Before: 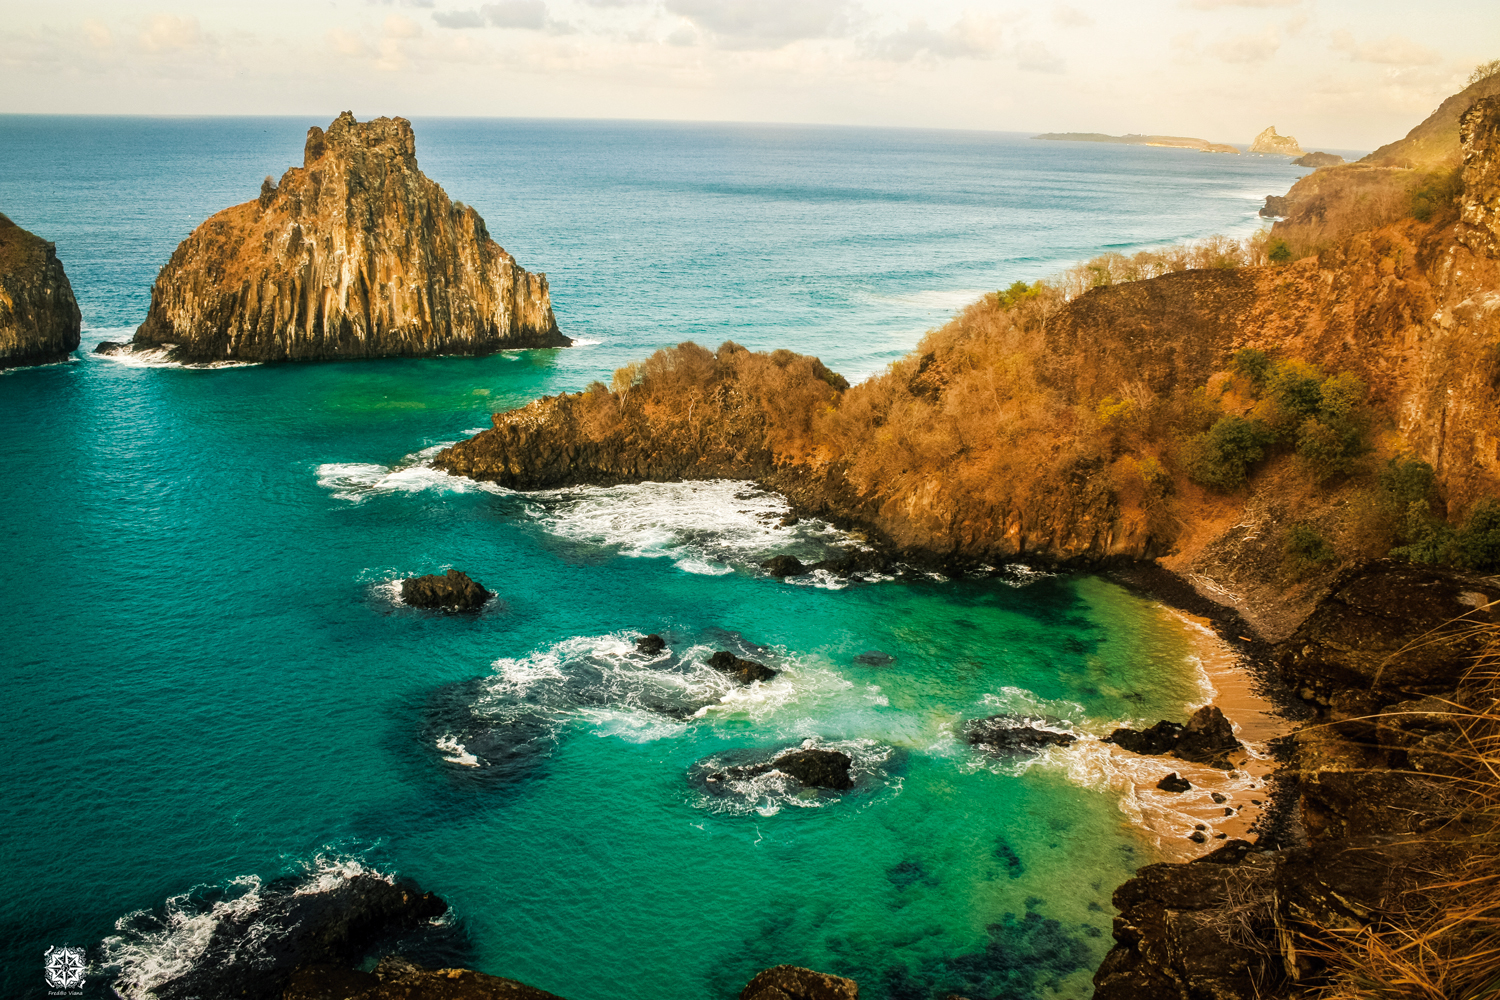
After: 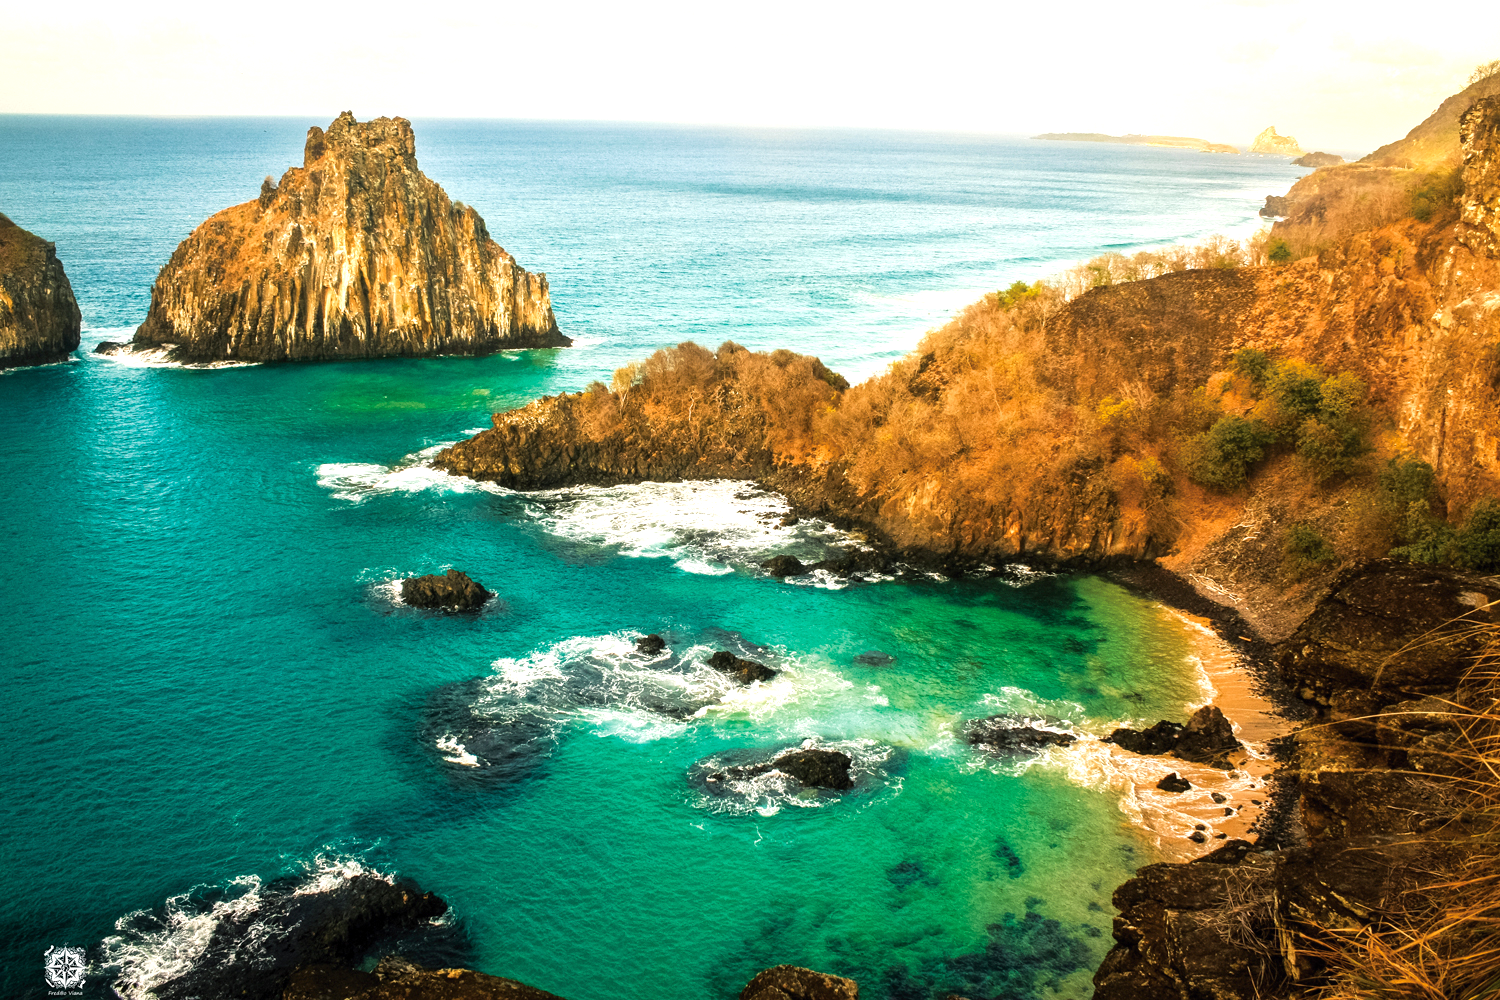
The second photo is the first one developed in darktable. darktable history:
exposure: exposure 0.648 EV, compensate highlight preservation false
